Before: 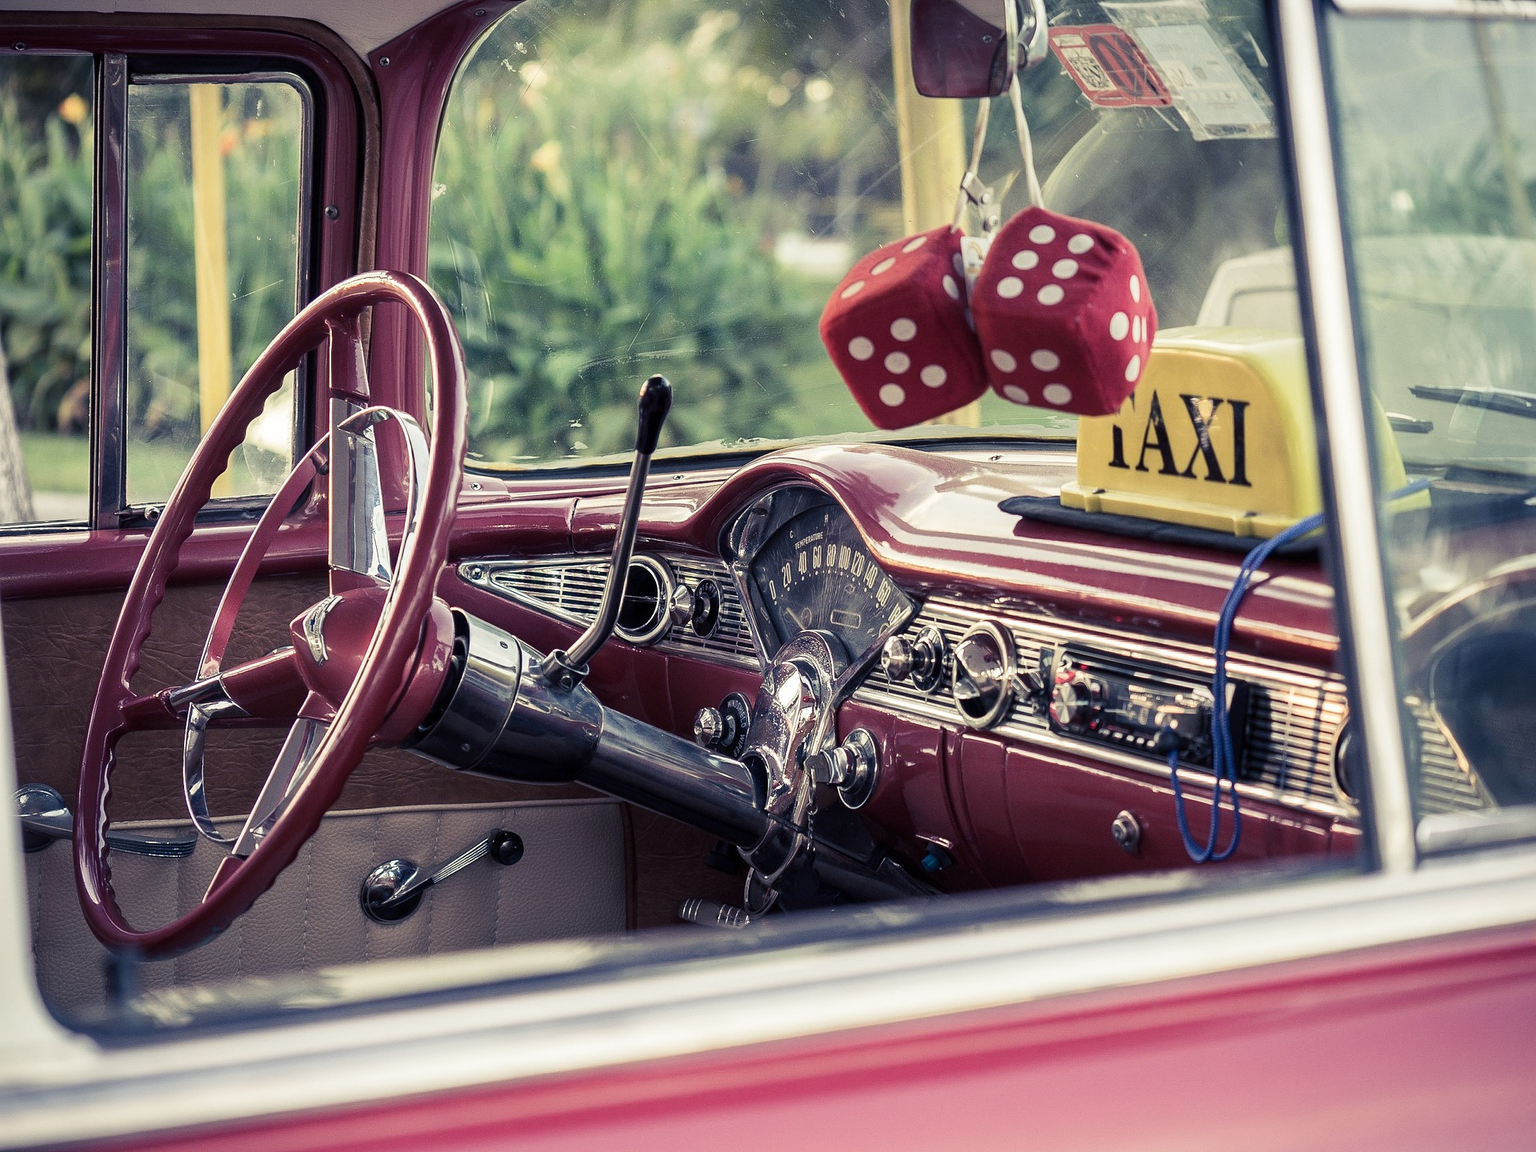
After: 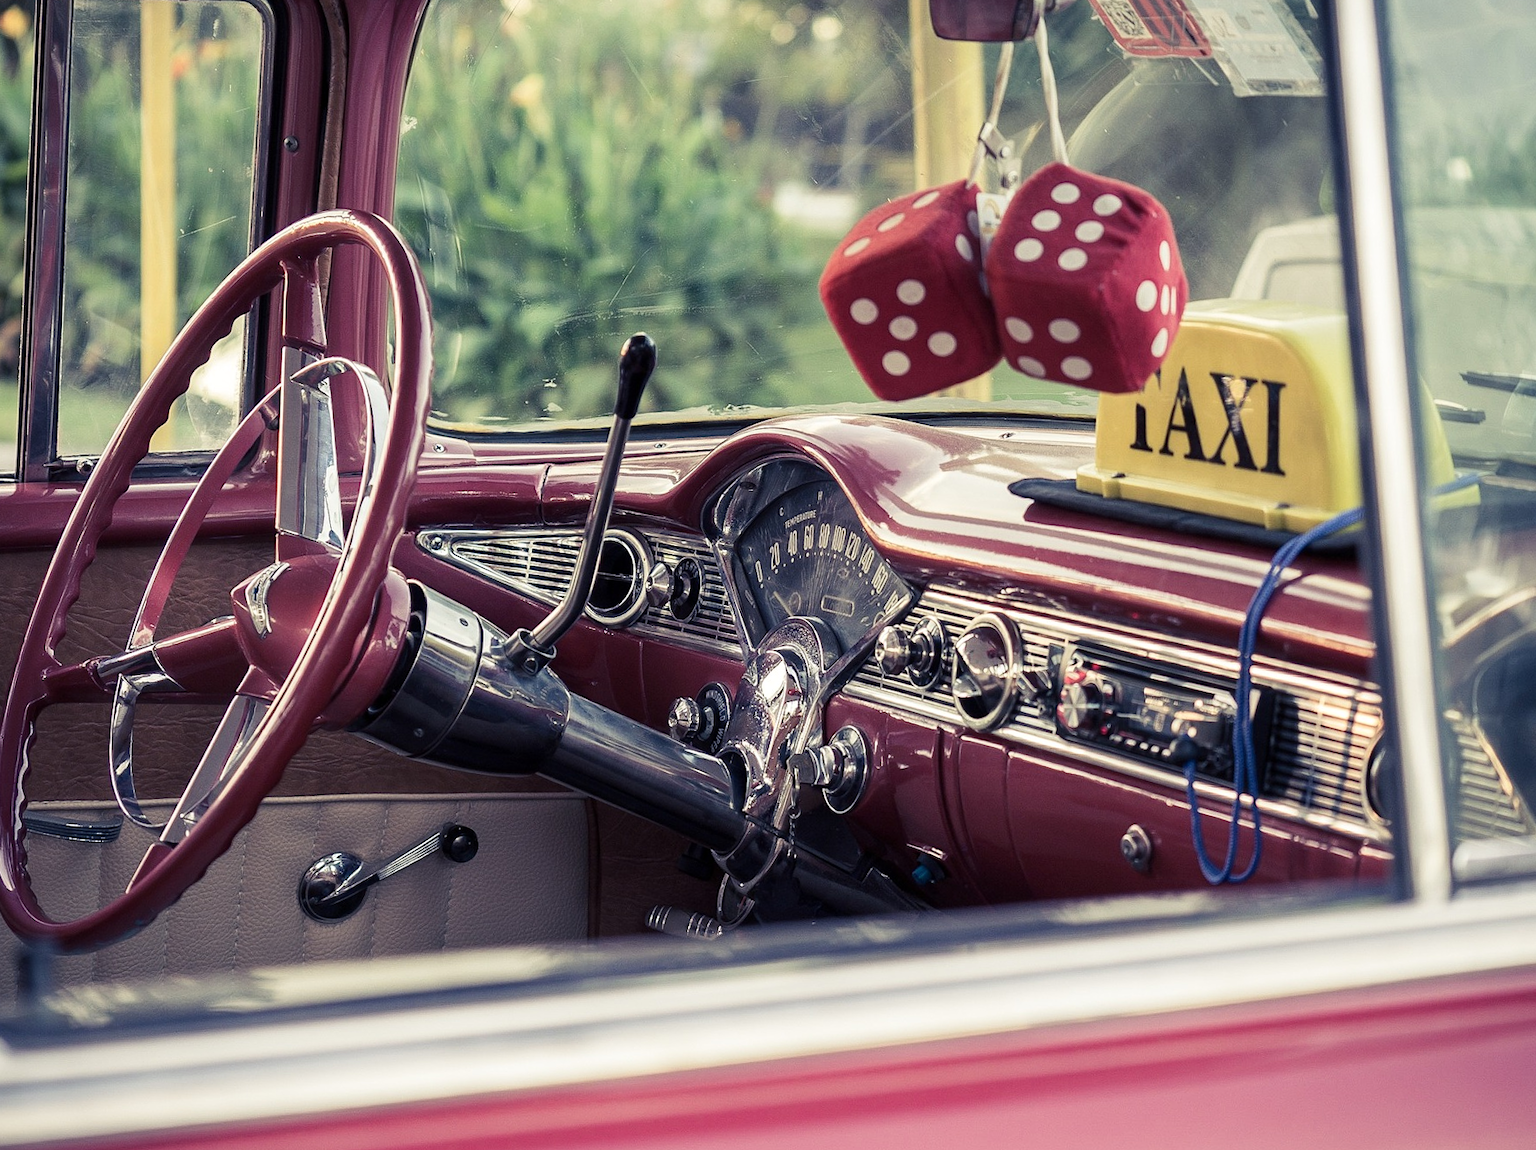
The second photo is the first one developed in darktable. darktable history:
exposure: exposure 0.017 EV, compensate highlight preservation false
crop and rotate: angle -1.85°, left 3.102%, top 3.949%, right 1.392%, bottom 0.631%
